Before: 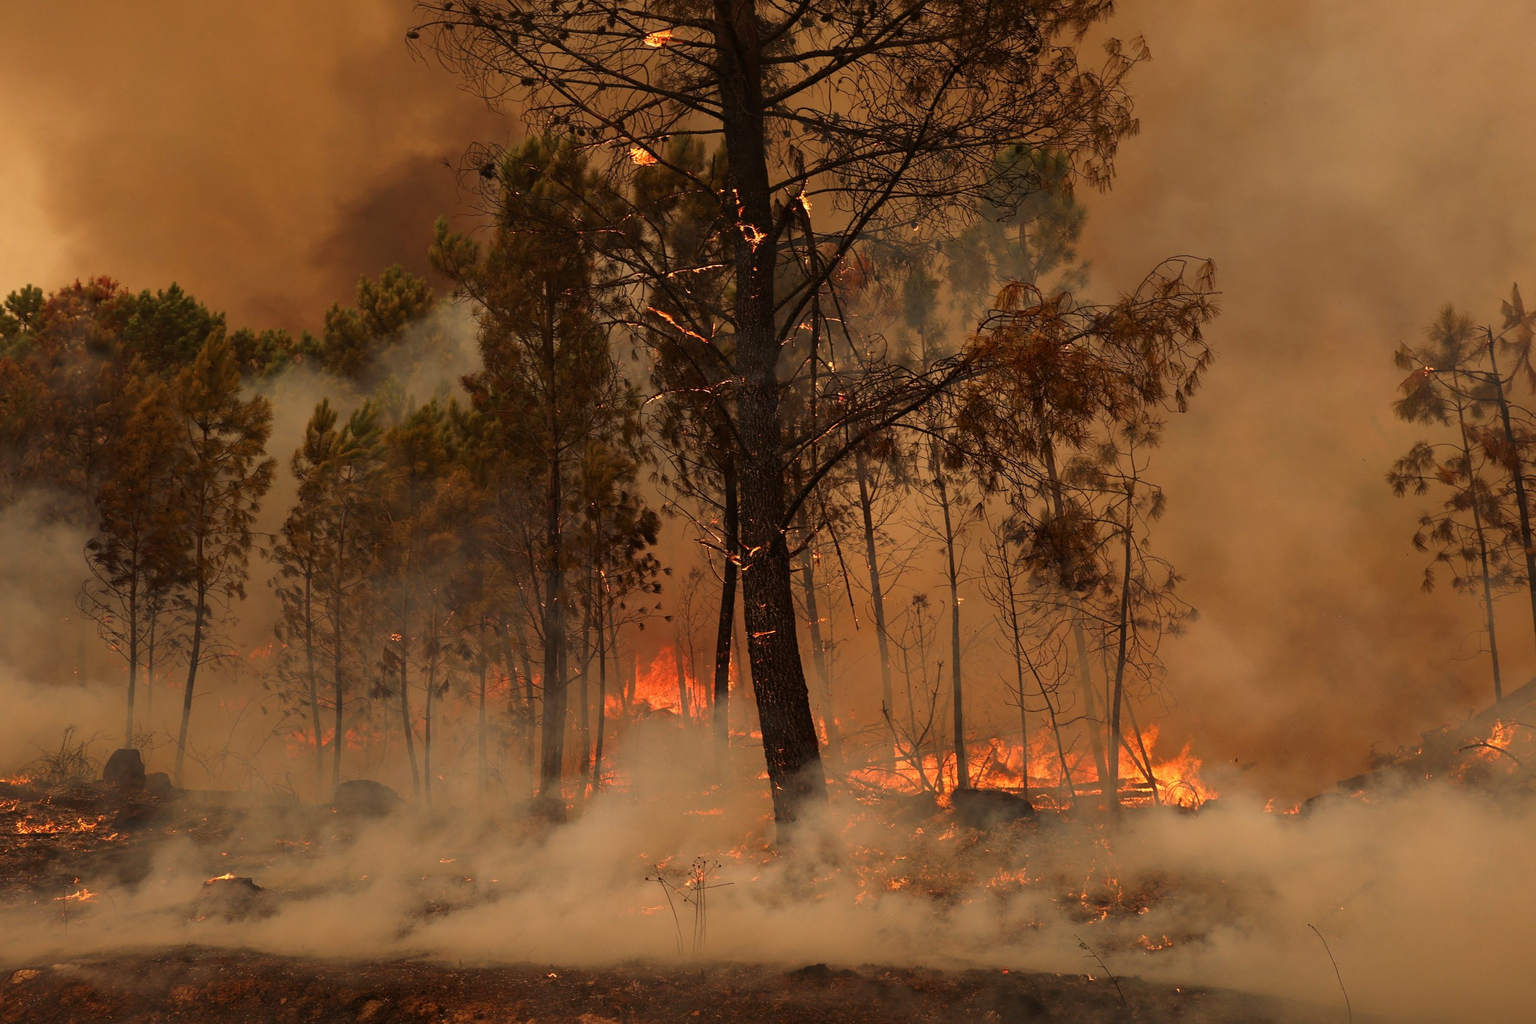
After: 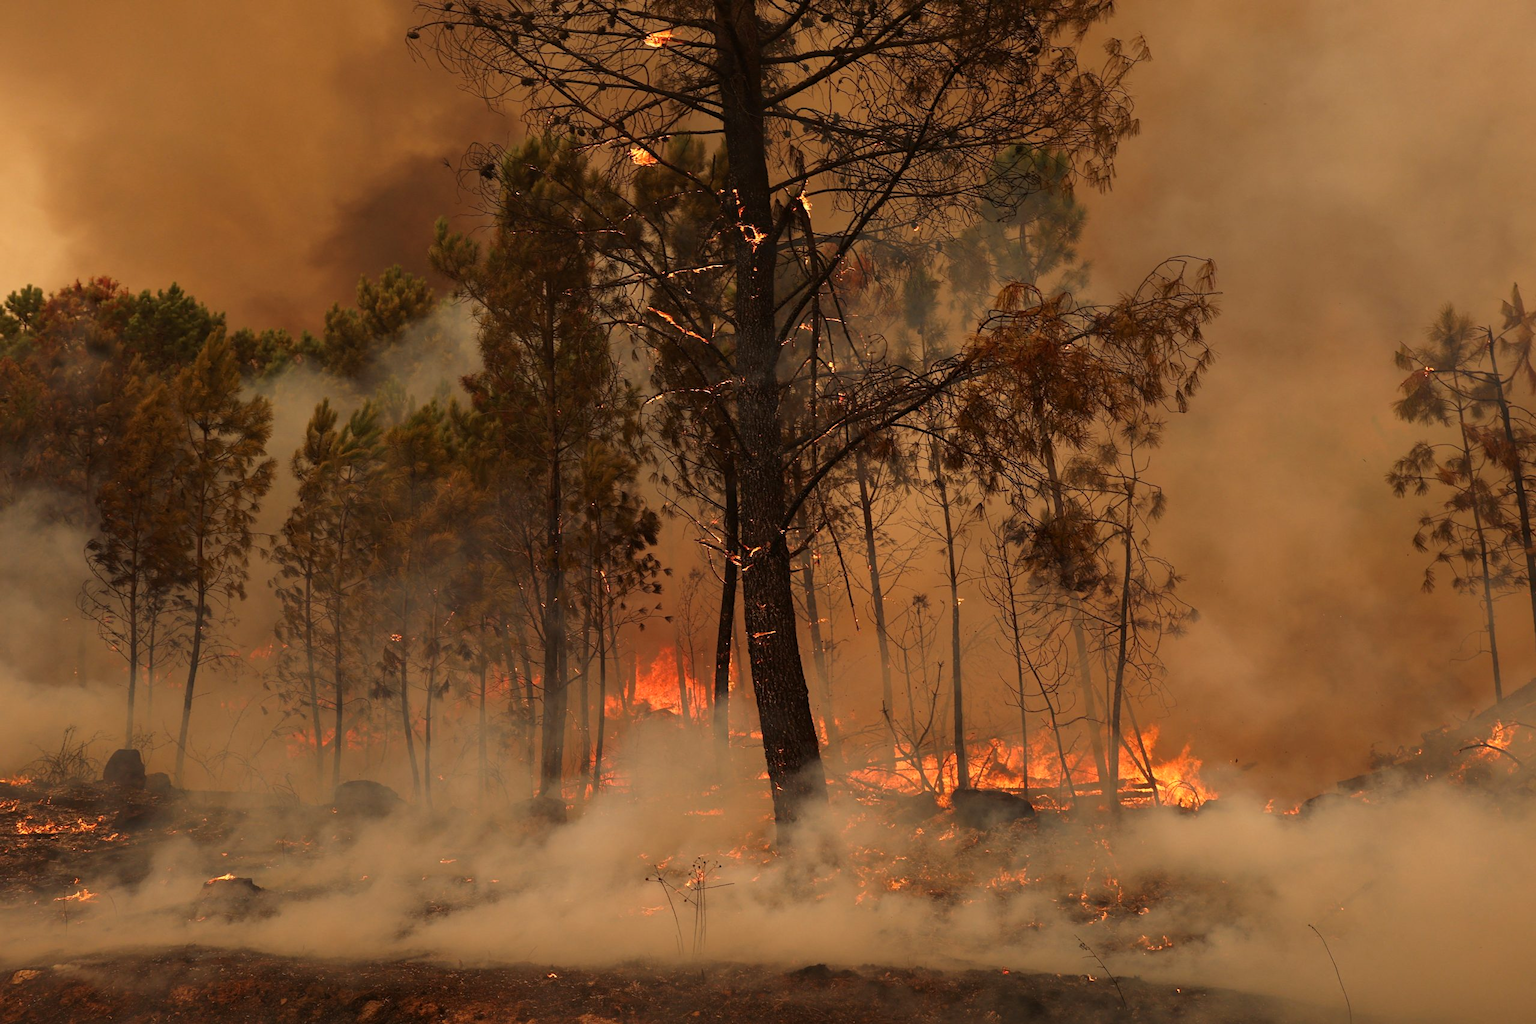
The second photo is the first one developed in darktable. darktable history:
exposure: exposure 0.082 EV, compensate highlight preservation false
